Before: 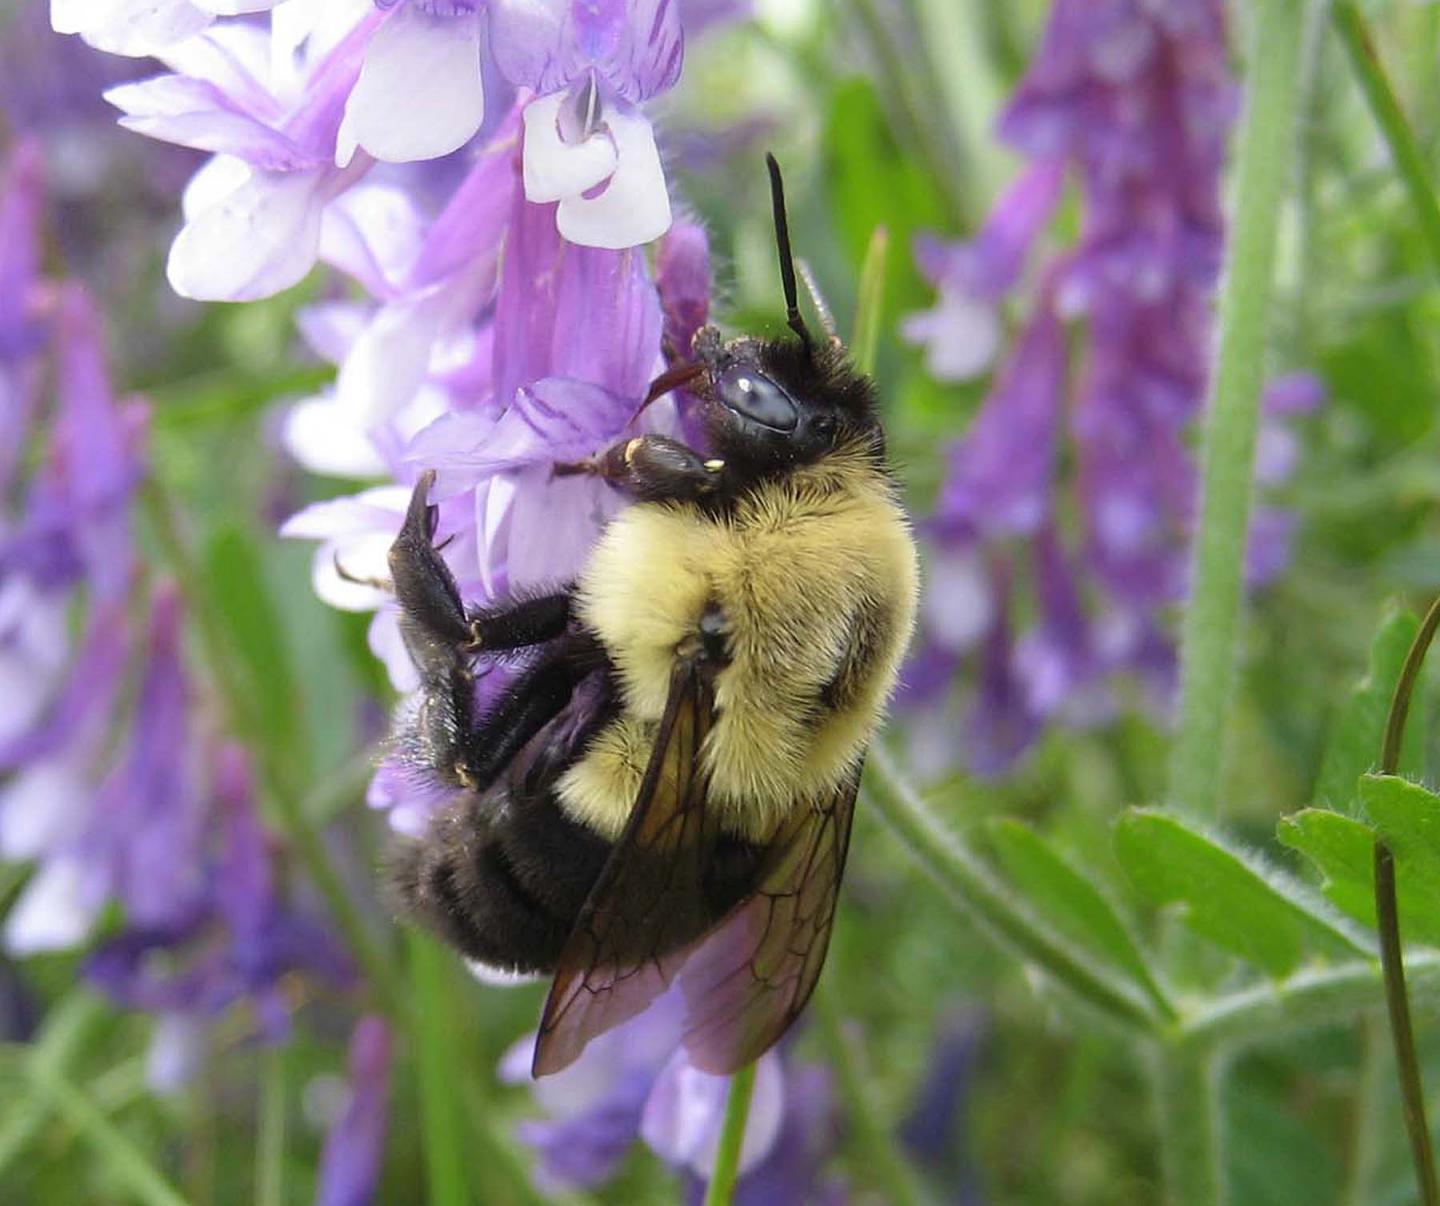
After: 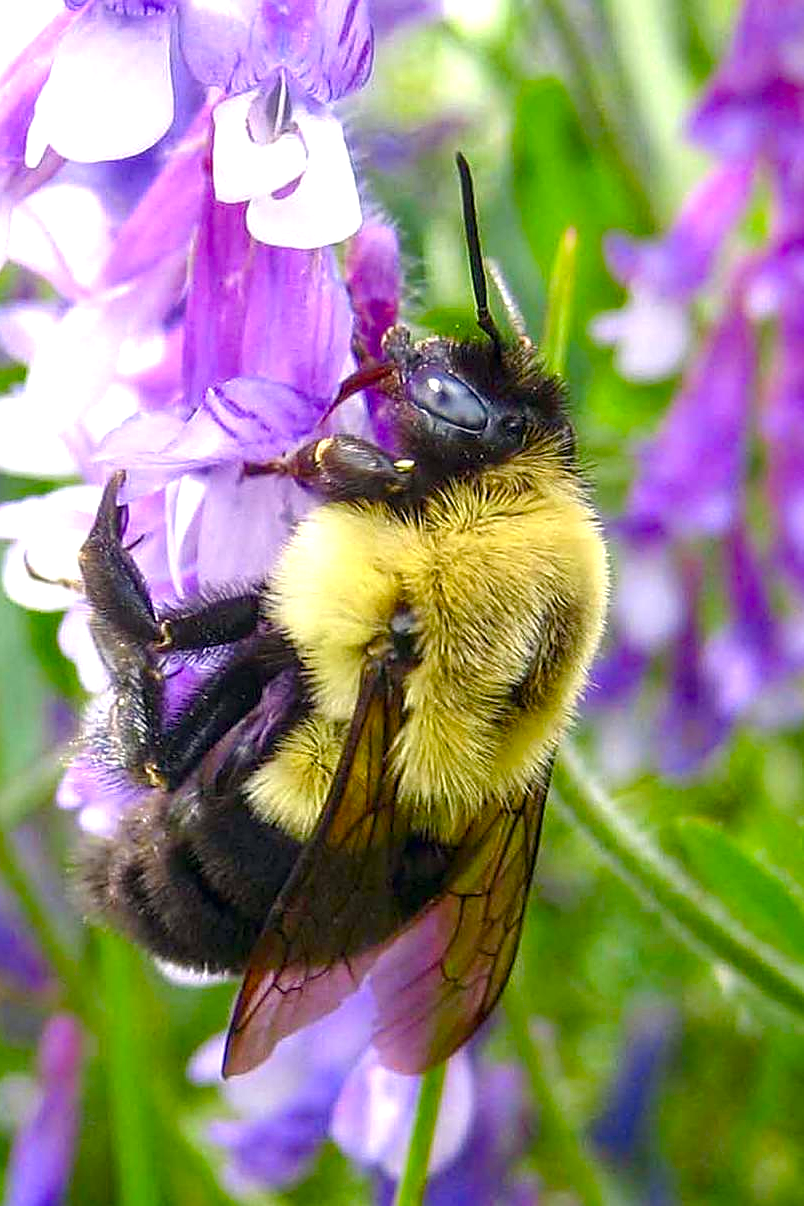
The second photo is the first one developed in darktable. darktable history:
exposure: black level correction 0.001, exposure 0.499 EV, compensate highlight preservation false
sharpen: amount 0.496
color balance rgb: linear chroma grading › global chroma 9.081%, perceptual saturation grading › global saturation 34.659%, perceptual saturation grading › highlights -29.992%, perceptual saturation grading › shadows 35.411%
crop: left 21.551%, right 22.604%
contrast brightness saturation: contrast 0.043, saturation 0.153
local contrast: on, module defaults
color correction: highlights a* 0.385, highlights b* 2.65, shadows a* -0.828, shadows b* -4.51
shadows and highlights: shadows 34.07, highlights -35.03, soften with gaussian
